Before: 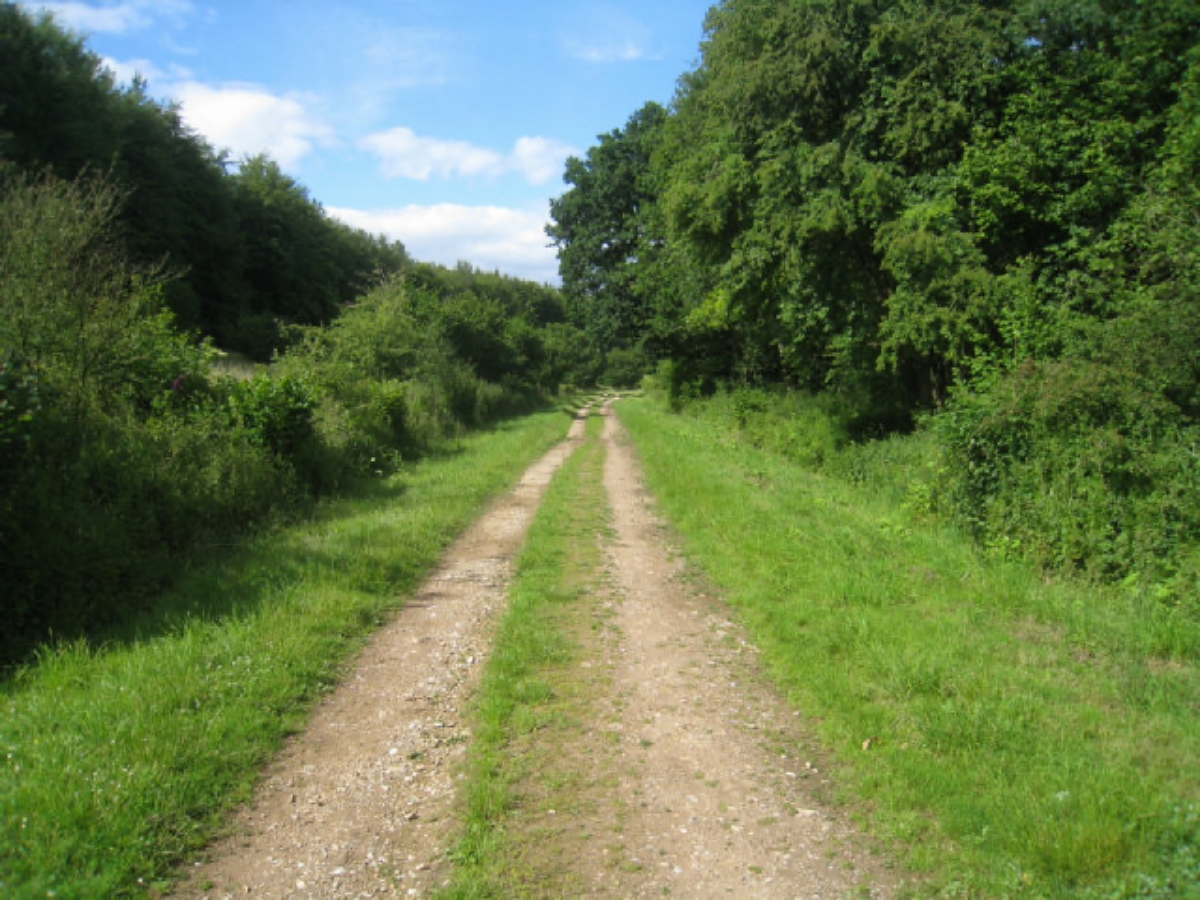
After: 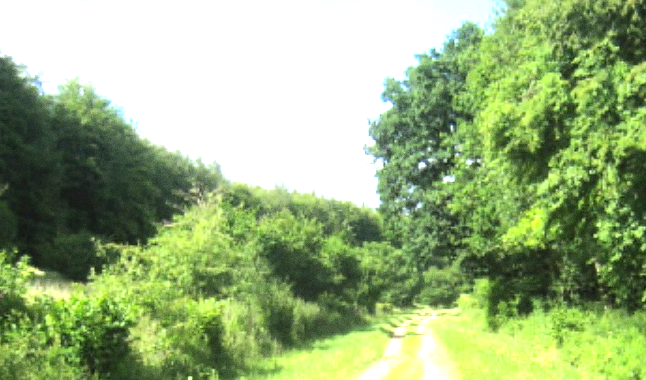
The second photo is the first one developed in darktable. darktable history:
exposure: exposure 2 EV, compensate exposure bias true, compensate highlight preservation false
contrast brightness saturation: contrast 0.14
crop: left 15.306%, top 9.065%, right 30.789%, bottom 48.638%
grain: on, module defaults
